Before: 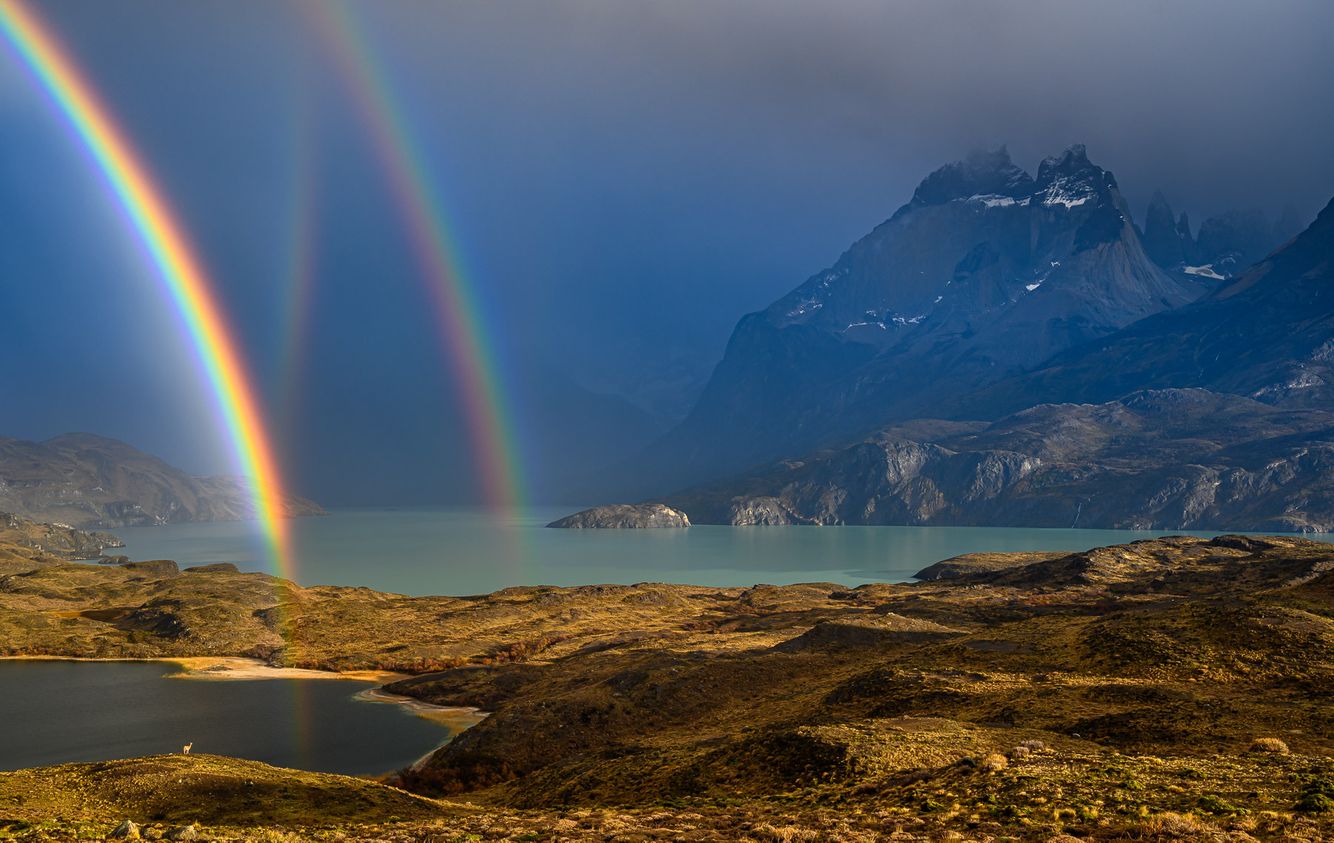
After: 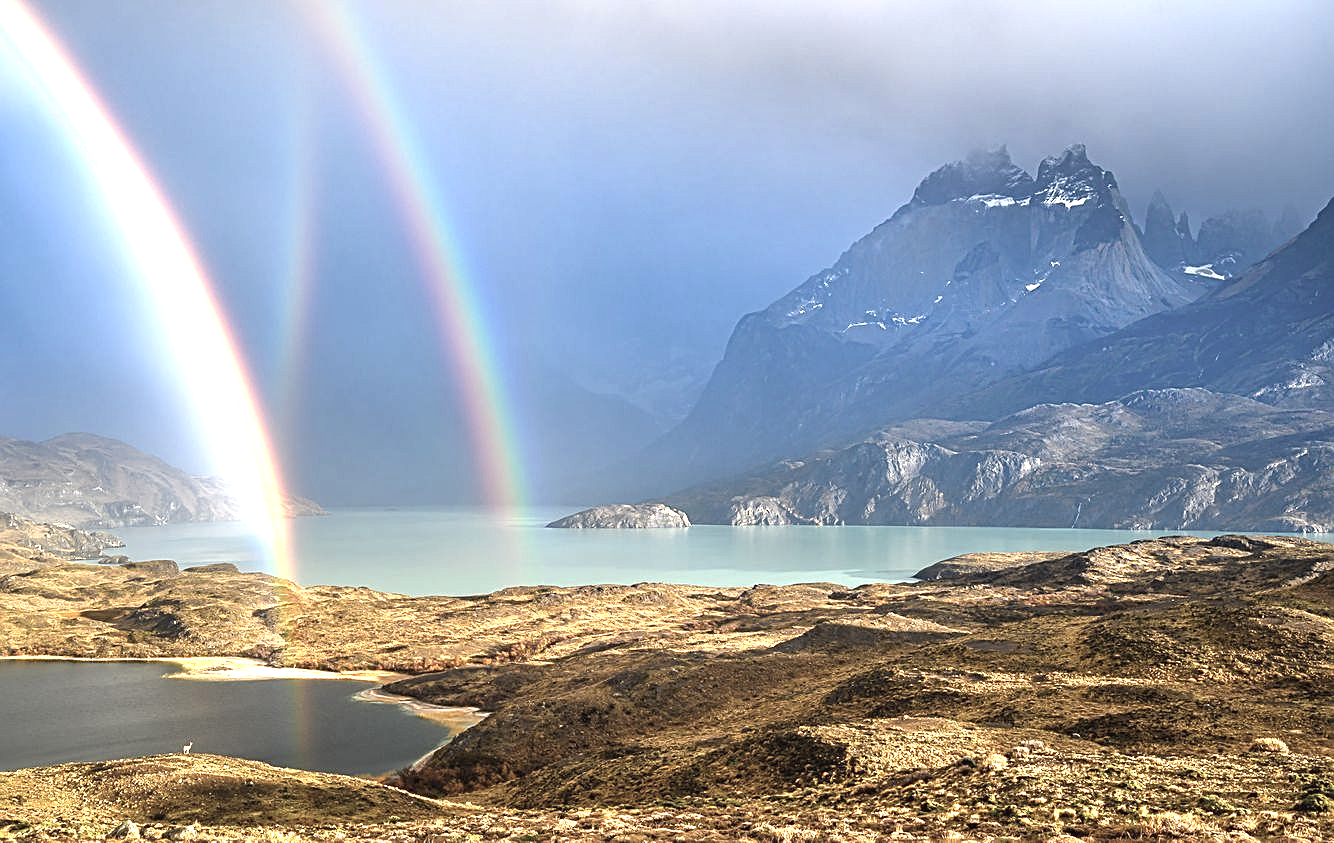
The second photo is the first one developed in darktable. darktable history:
contrast brightness saturation: contrast -0.05, saturation -0.41
exposure: exposure 2 EV, compensate highlight preservation false
sharpen: on, module defaults
